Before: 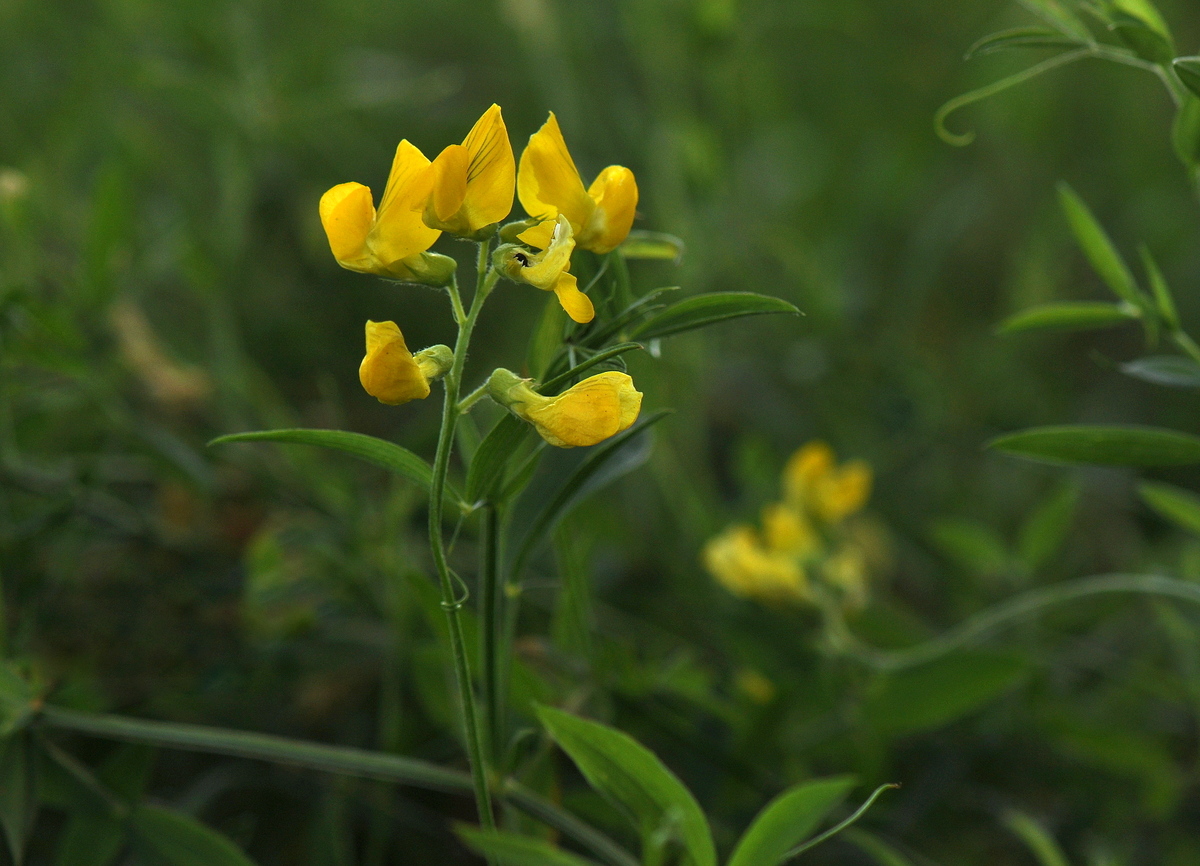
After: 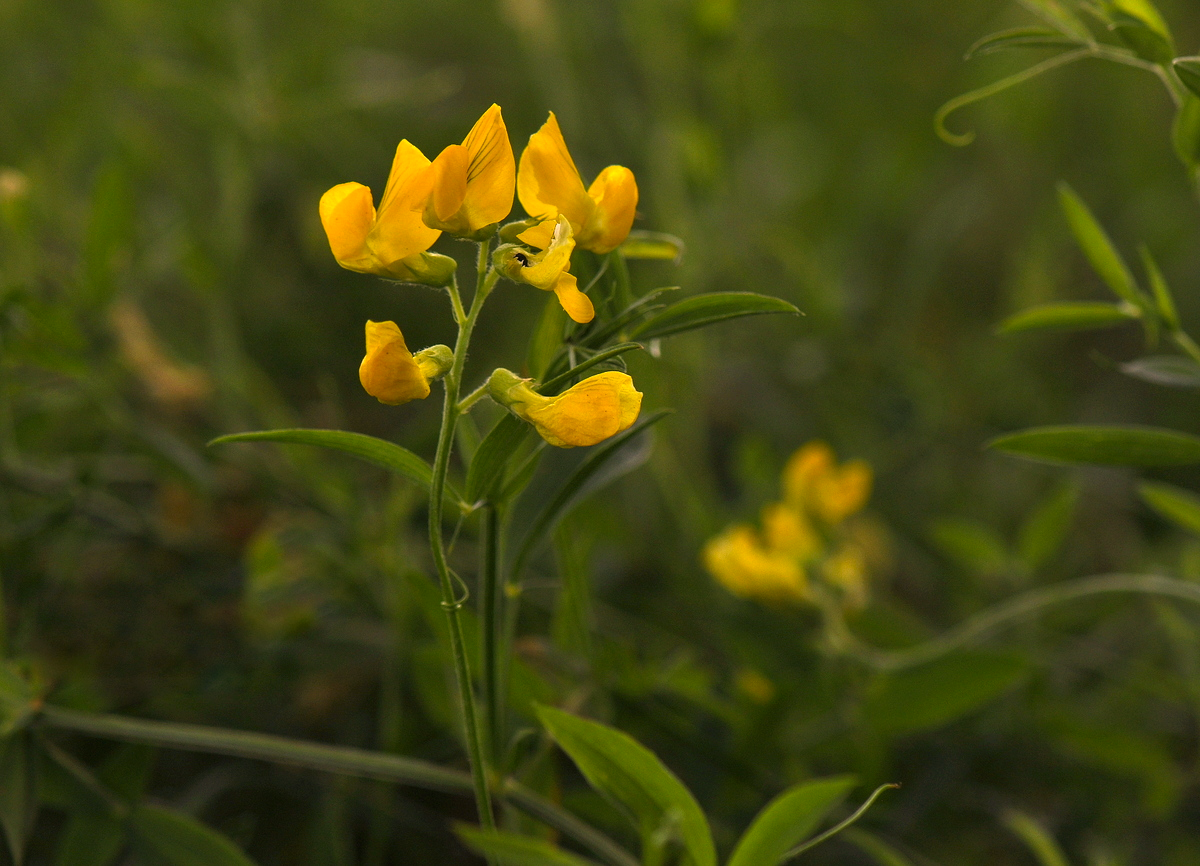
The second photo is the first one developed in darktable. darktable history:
color correction: highlights a* 20.8, highlights b* 19.89
